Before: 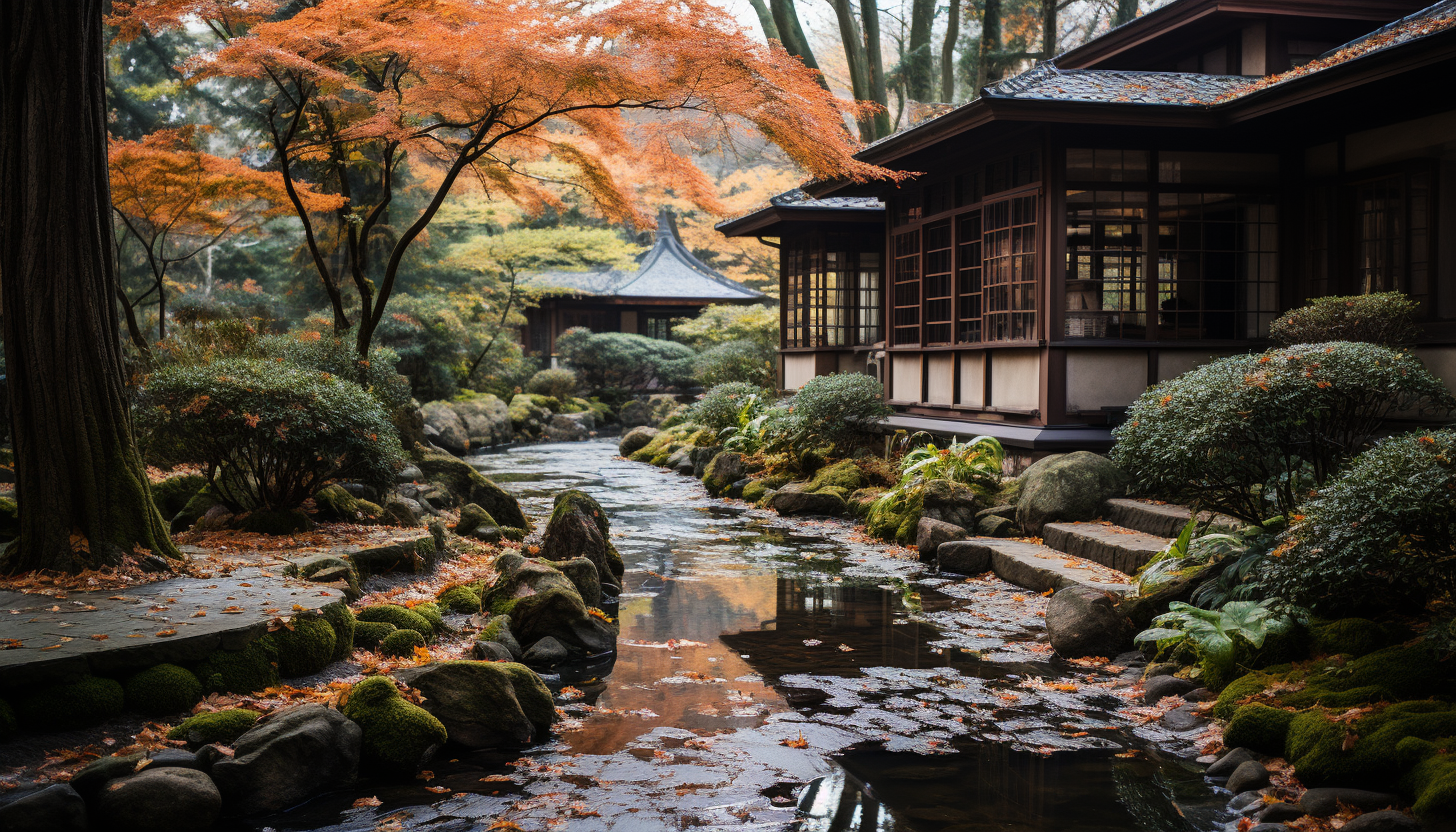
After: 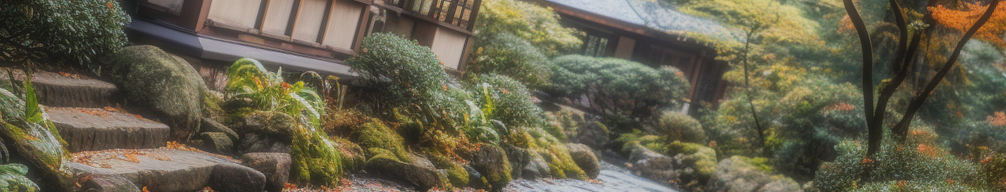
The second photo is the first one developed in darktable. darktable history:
soften: size 19.52%, mix 20.32%
local contrast: highlights 73%, shadows 15%, midtone range 0.197
crop and rotate: angle 16.12°, top 30.835%, bottom 35.653%
